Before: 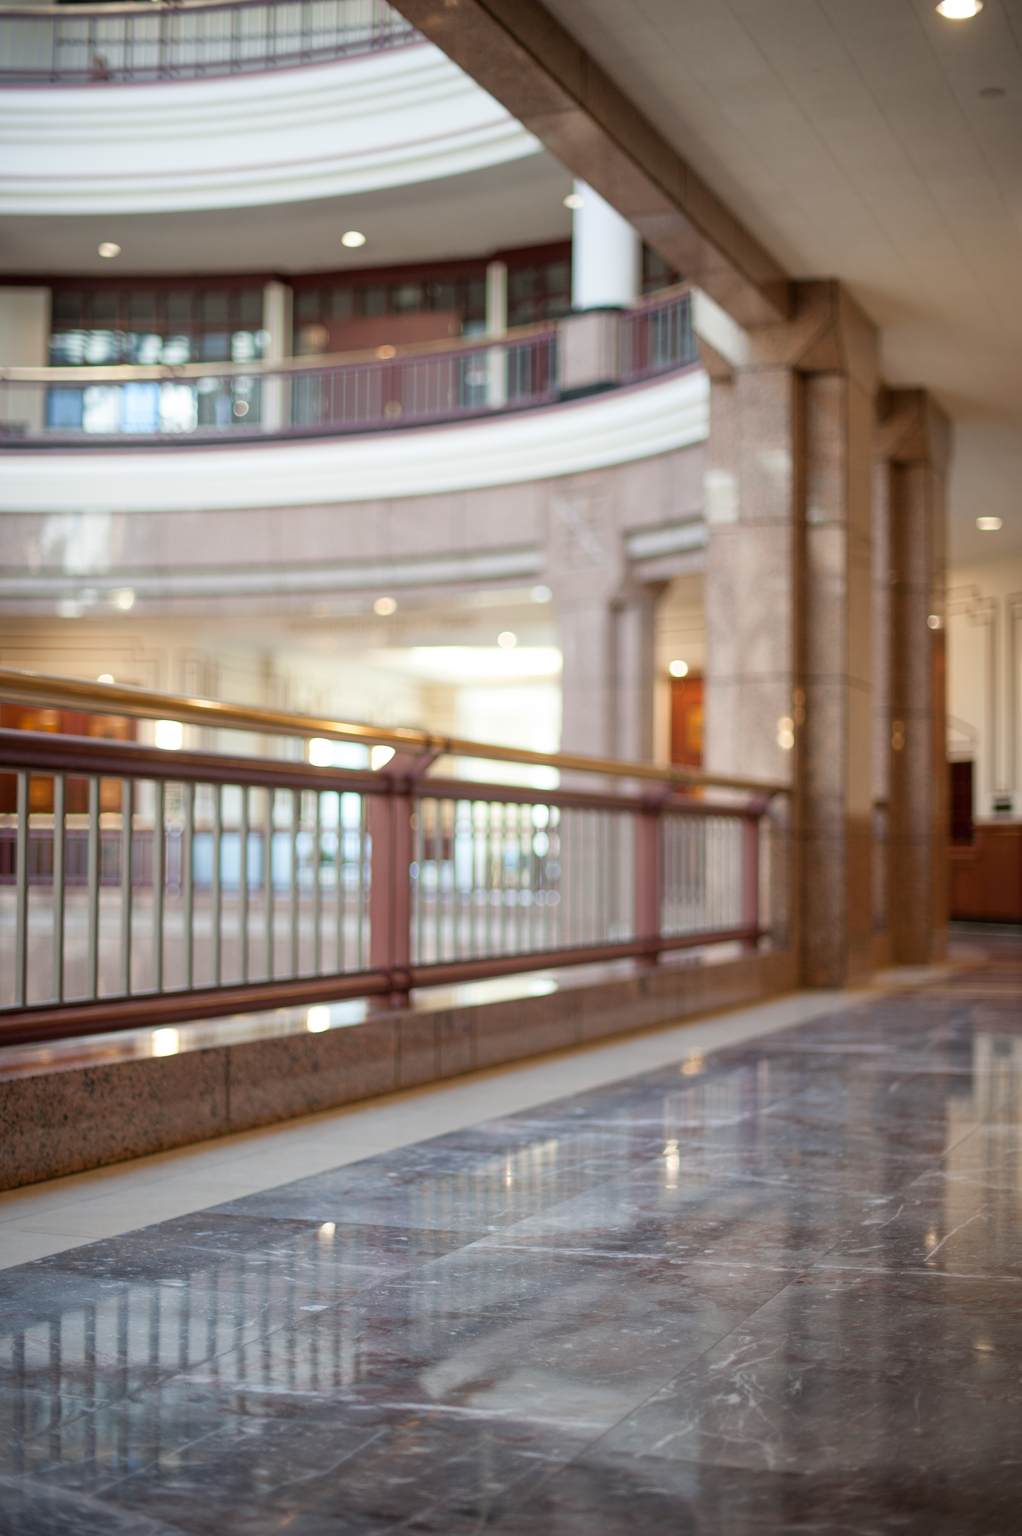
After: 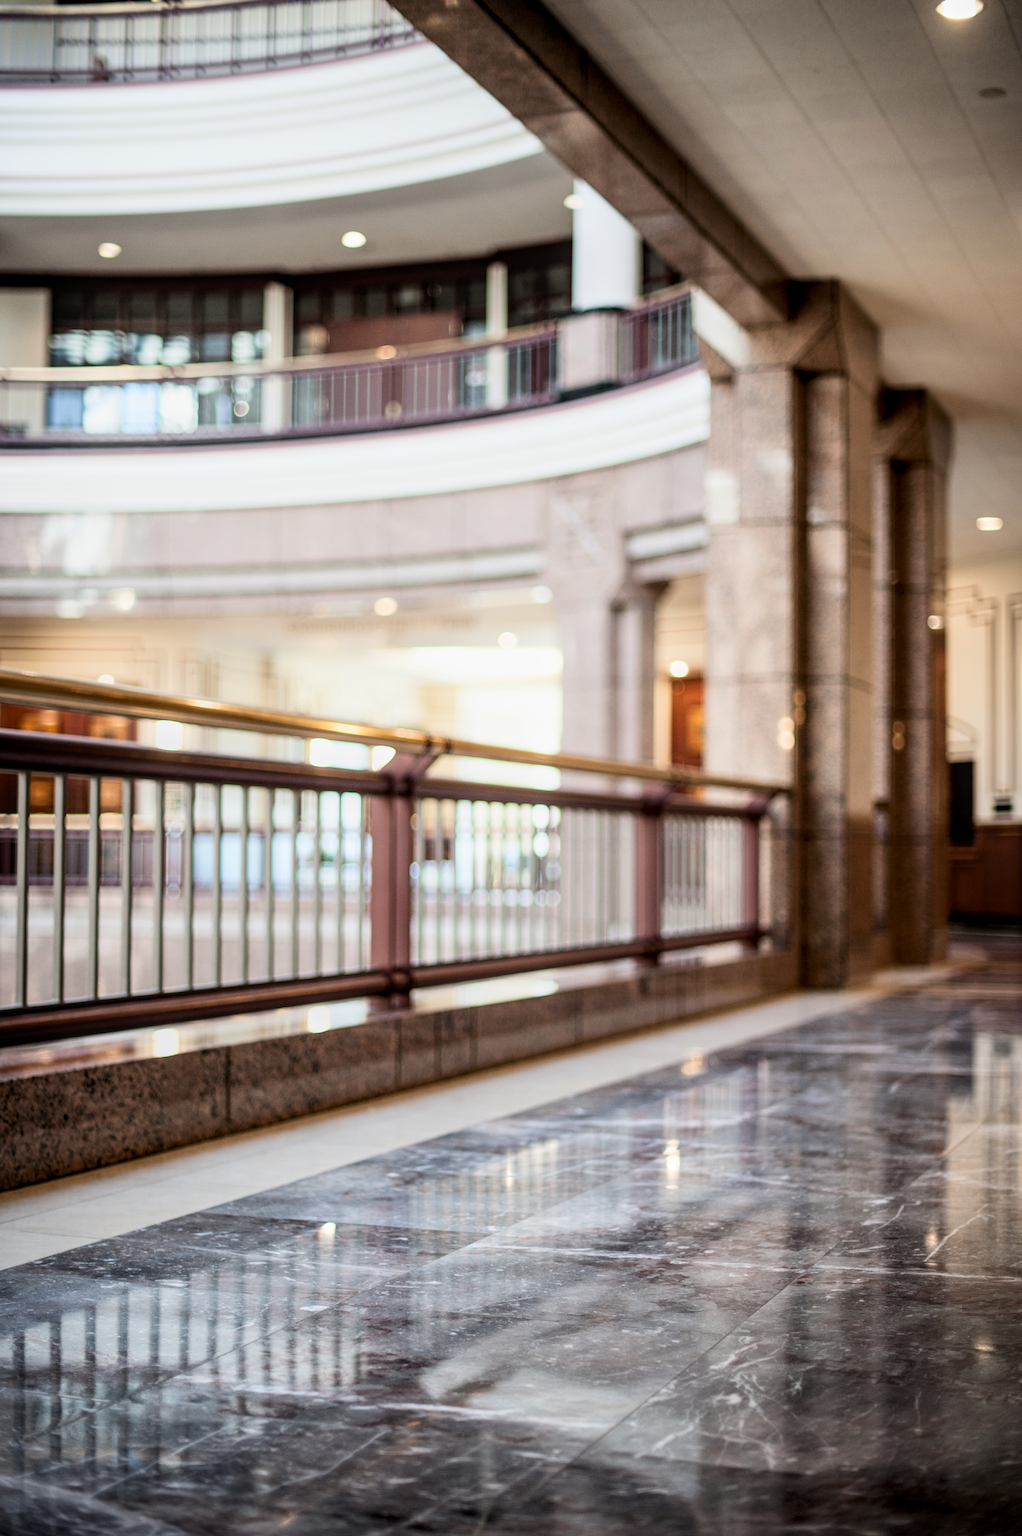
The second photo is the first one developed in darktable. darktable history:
filmic rgb: black relative exposure -5 EV, white relative exposure 3.5 EV, hardness 3.19, contrast 1.2, highlights saturation mix -50%
local contrast: on, module defaults
contrast brightness saturation: contrast 0.24, brightness 0.09
